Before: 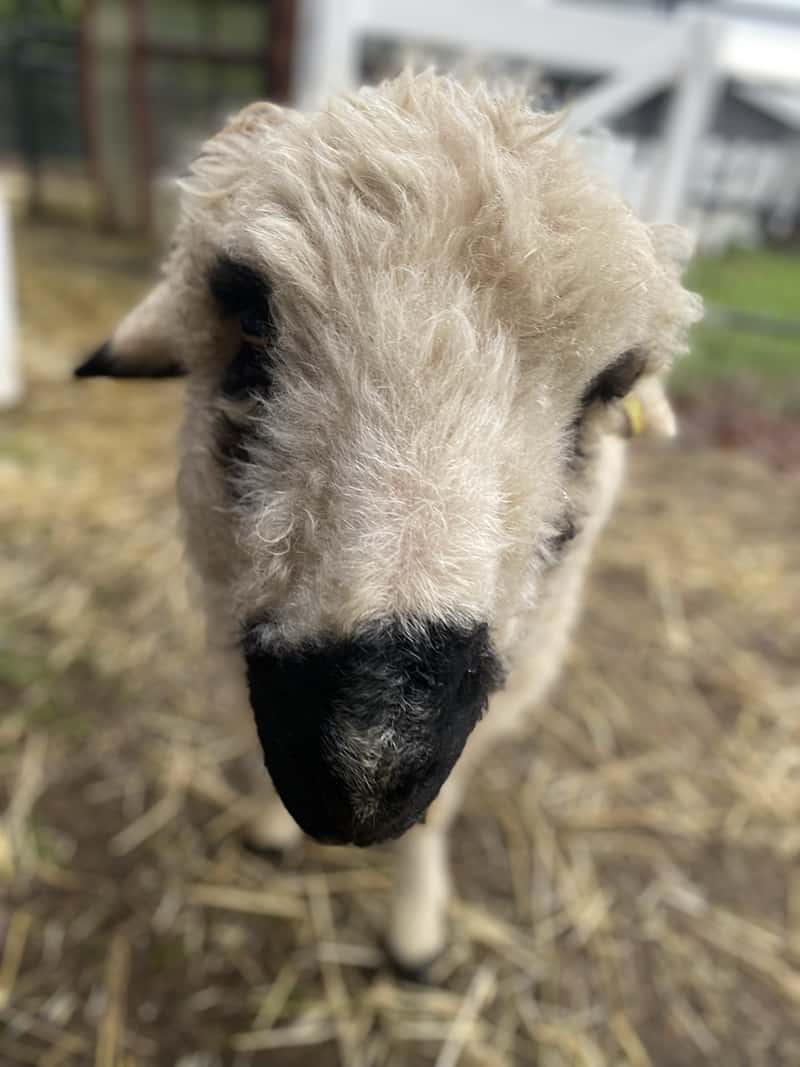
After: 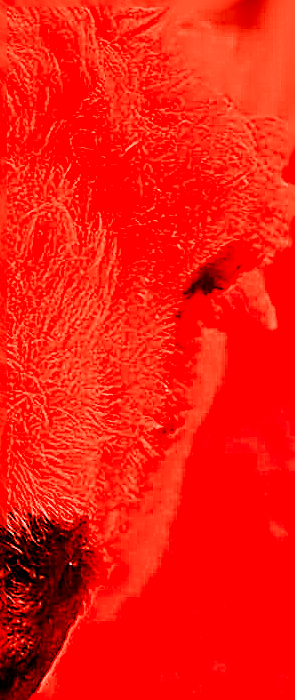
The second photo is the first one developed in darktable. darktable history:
sharpen: radius 2.531, amount 0.628
contrast brightness saturation: contrast 0.21, brightness -0.11, saturation 0.21
sigmoid: on, module defaults
color balance rgb: linear chroma grading › global chroma 23.15%, perceptual saturation grading › global saturation 28.7%, perceptual saturation grading › mid-tones 12.04%, perceptual saturation grading › shadows 10.19%, global vibrance 22.22%
color zones: curves: ch0 [(0, 0.5) (0.125, 0.4) (0.25, 0.5) (0.375, 0.4) (0.5, 0.4) (0.625, 0.35) (0.75, 0.35) (0.875, 0.5)]; ch1 [(0, 0.35) (0.125, 0.45) (0.25, 0.35) (0.375, 0.35) (0.5, 0.35) (0.625, 0.35) (0.75, 0.45) (0.875, 0.35)]; ch2 [(0, 0.6) (0.125, 0.5) (0.25, 0.5) (0.375, 0.6) (0.5, 0.6) (0.625, 0.5) (0.75, 0.5) (0.875, 0.5)]
white balance: red 4.26, blue 1.802
crop and rotate: left 49.936%, top 10.094%, right 13.136%, bottom 24.256%
